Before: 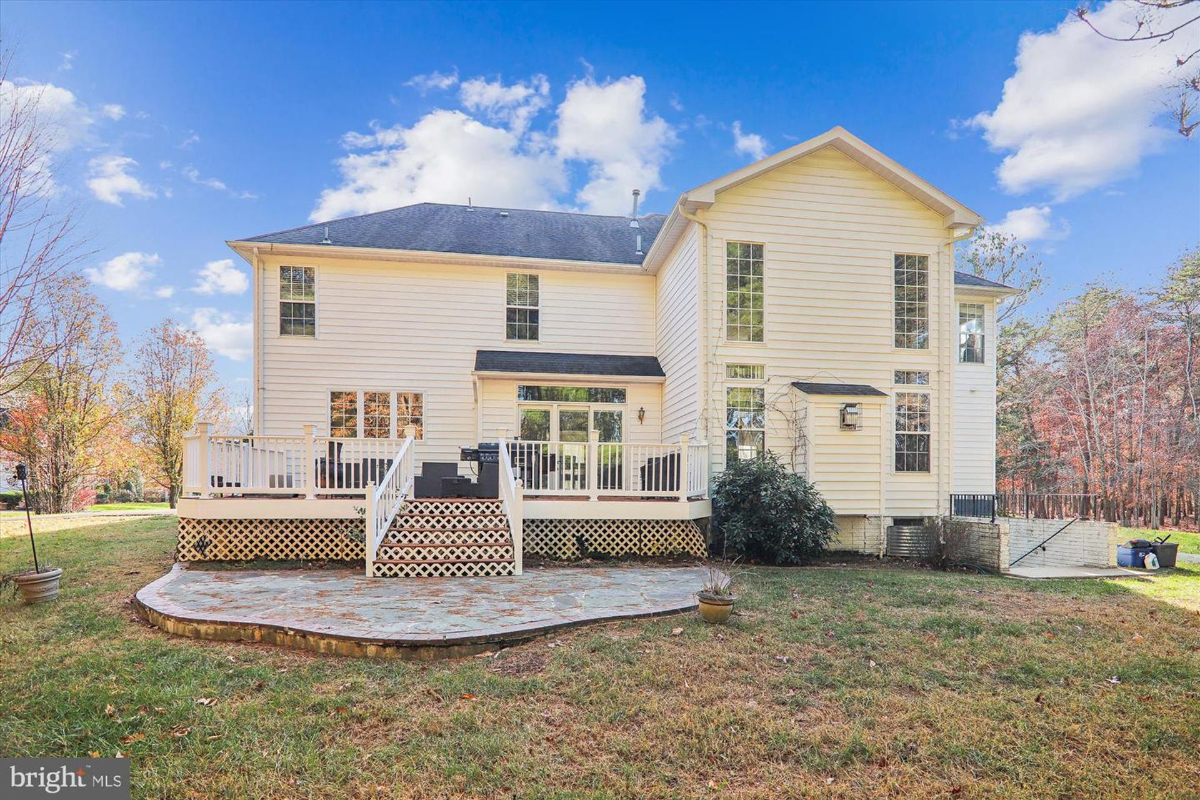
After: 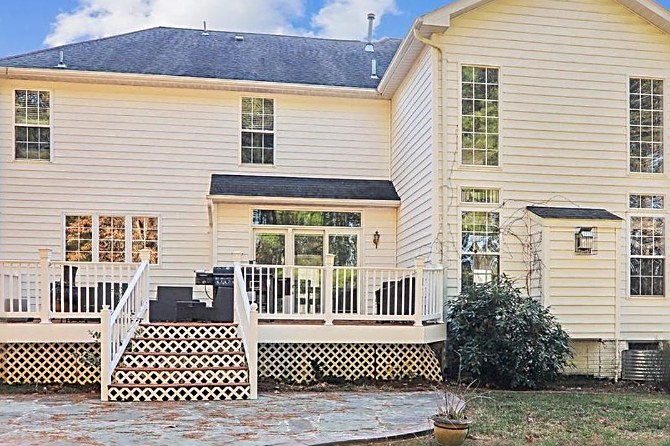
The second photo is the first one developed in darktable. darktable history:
crop and rotate: left 22.13%, top 22.054%, right 22.026%, bottom 22.102%
sharpen: radius 2.543, amount 0.636
